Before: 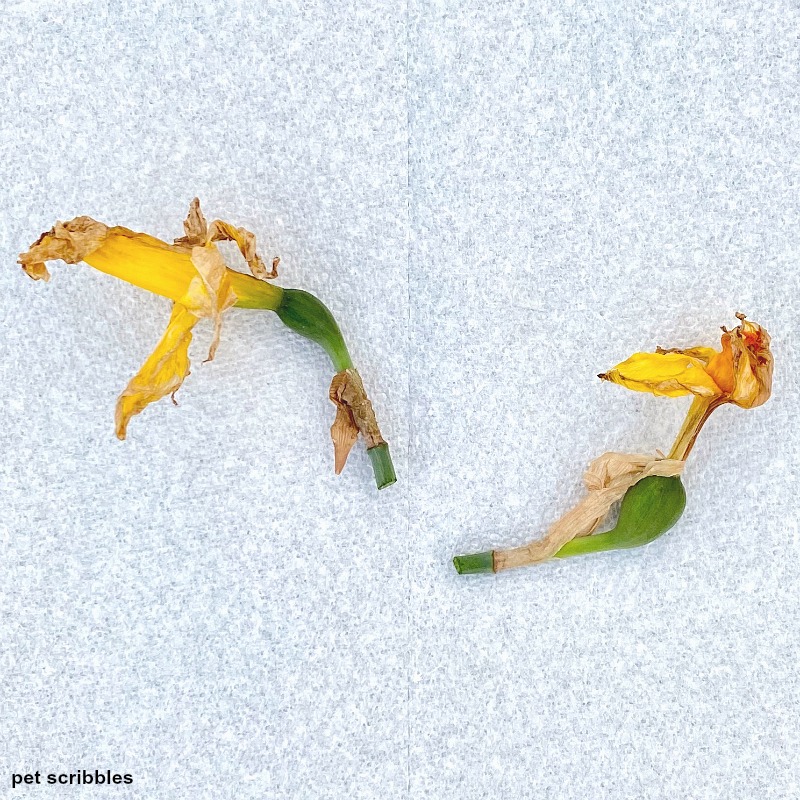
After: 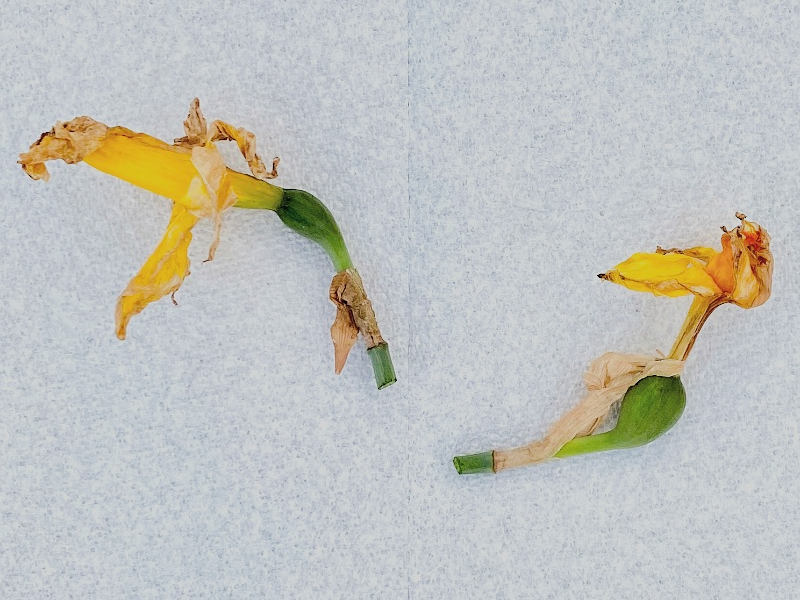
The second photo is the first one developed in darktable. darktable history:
filmic rgb: black relative exposure -4.14 EV, white relative exposure 5.1 EV, hardness 2.11, contrast 1.165
crop and rotate: top 12.5%, bottom 12.5%
